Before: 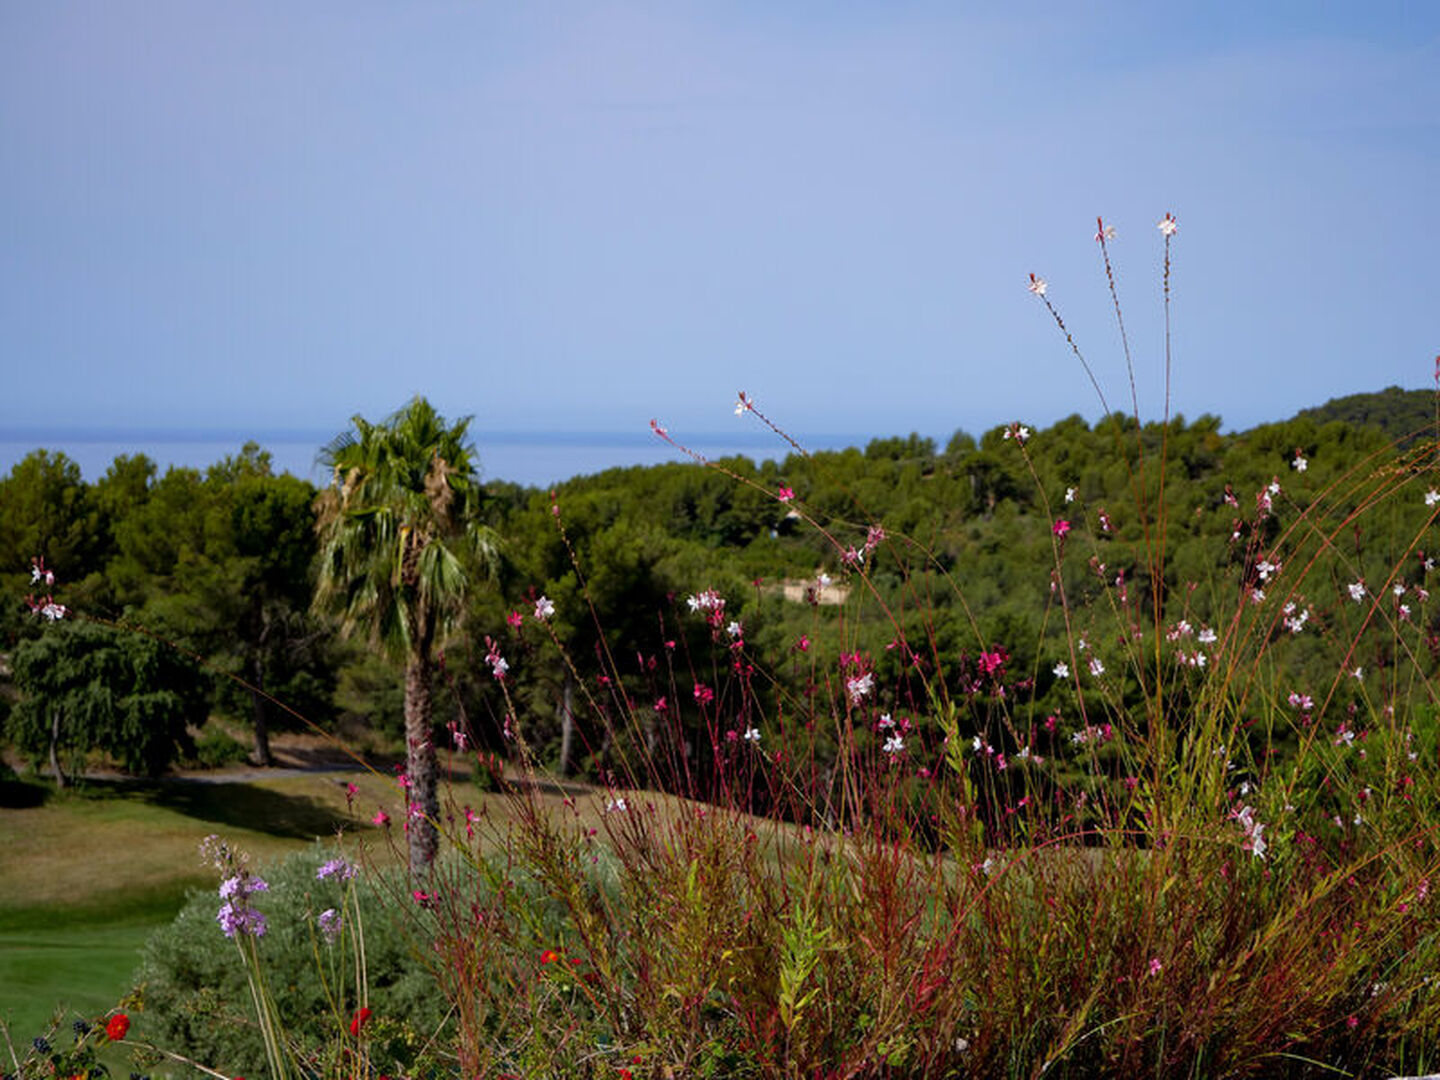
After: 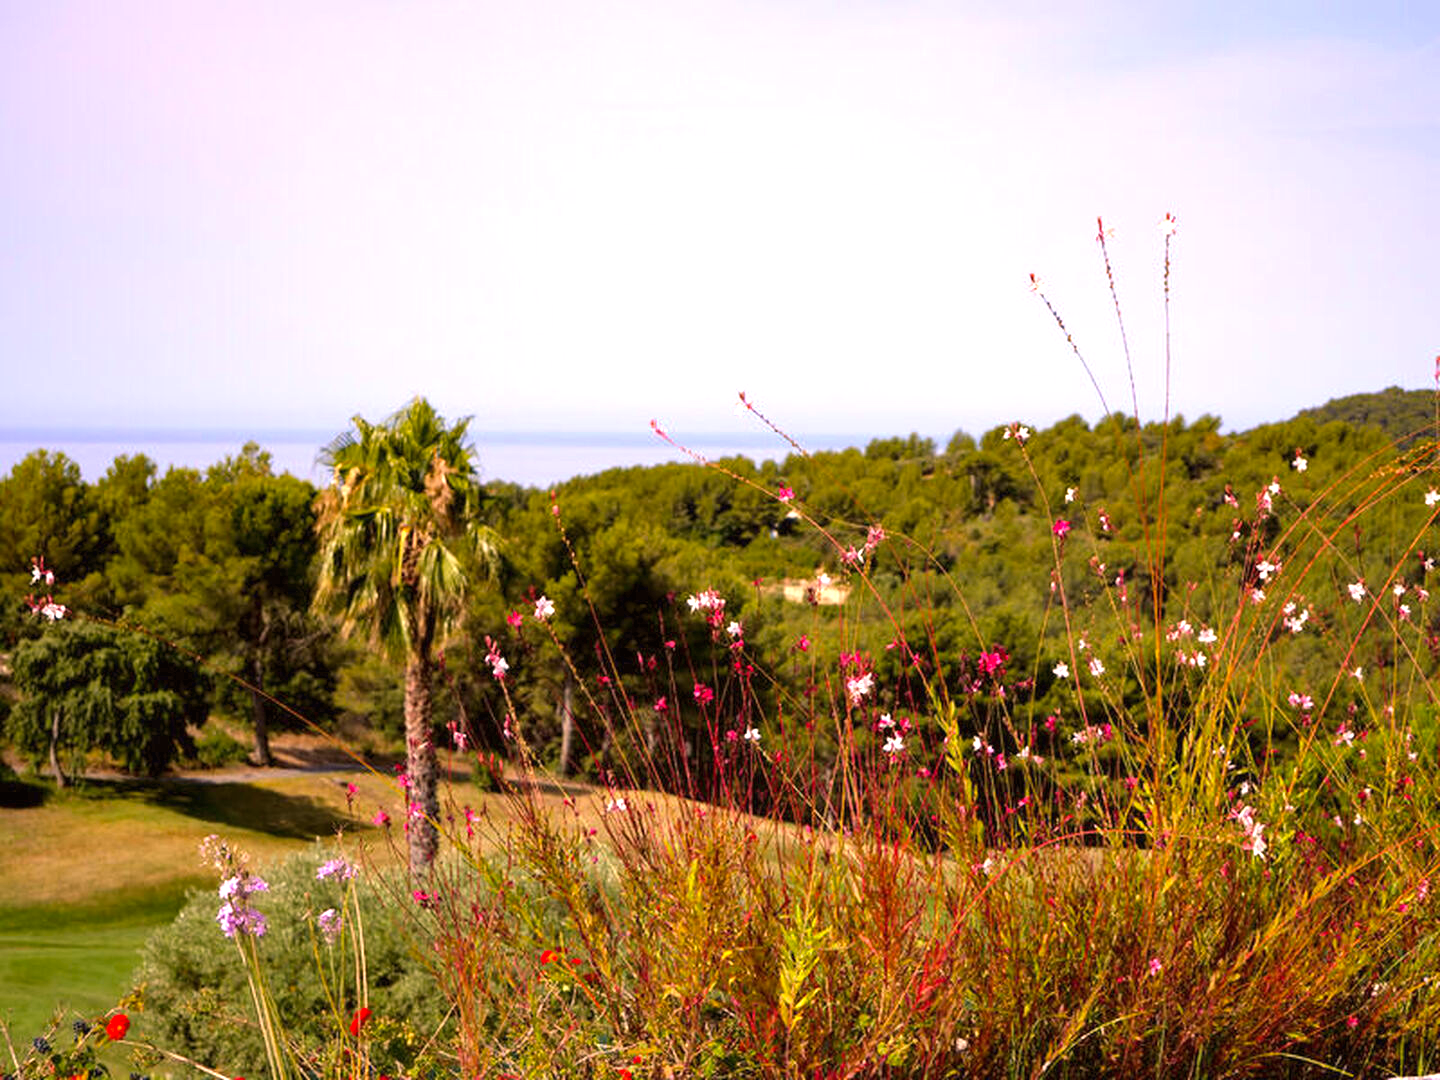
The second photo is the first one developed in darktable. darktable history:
color balance rgb: shadows lift › luminance -5%, shadows lift › chroma 1.1%, shadows lift › hue 219°, power › luminance 10%, power › chroma 2.83%, power › hue 60°, highlights gain › chroma 4.52%, highlights gain › hue 33.33°, saturation formula JzAzBz (2021)
exposure: black level correction 0, exposure 1.2 EV, compensate exposure bias true, compensate highlight preservation false
